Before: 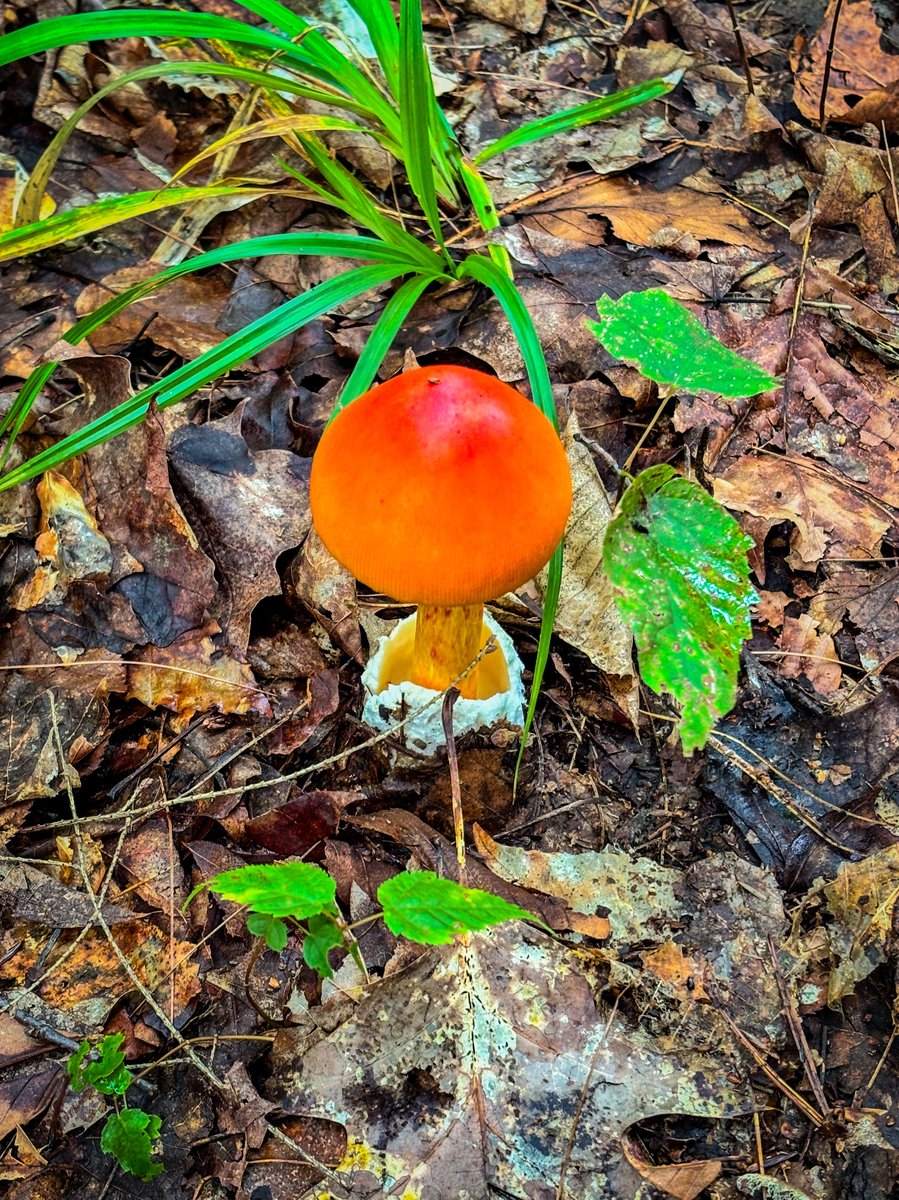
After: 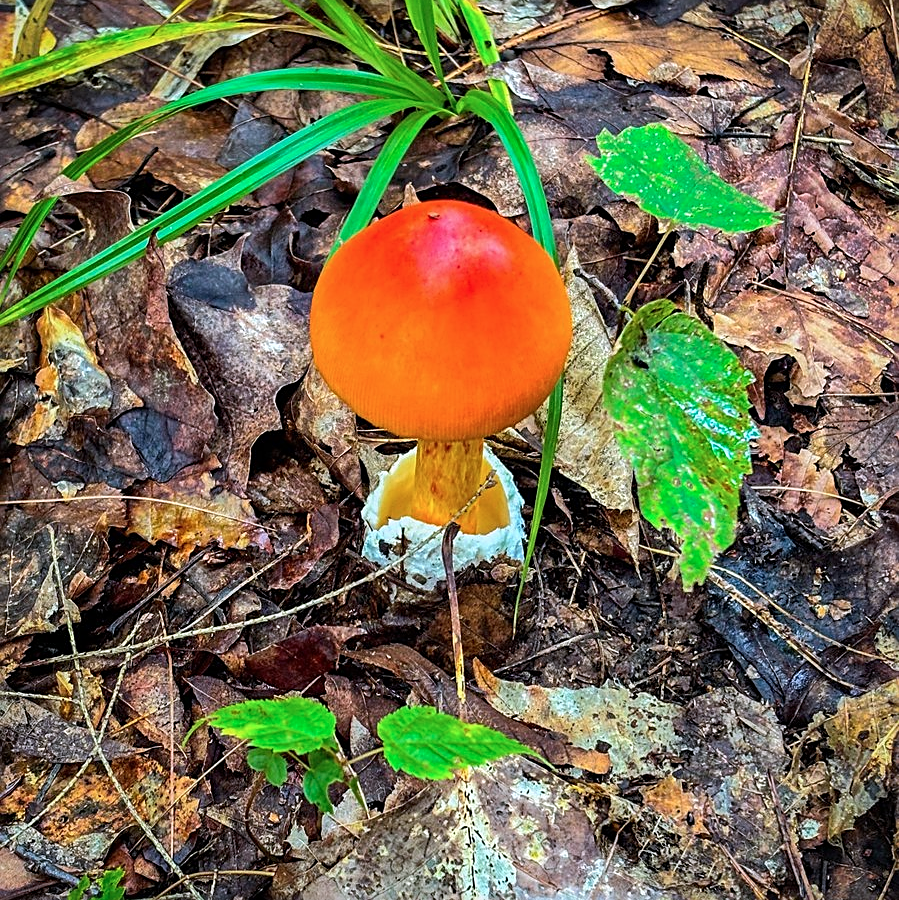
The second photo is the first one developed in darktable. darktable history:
color calibration: illuminant as shot in camera, x 0.358, y 0.373, temperature 4628.91 K
crop: top 13.819%, bottom 11.169%
sharpen: on, module defaults
